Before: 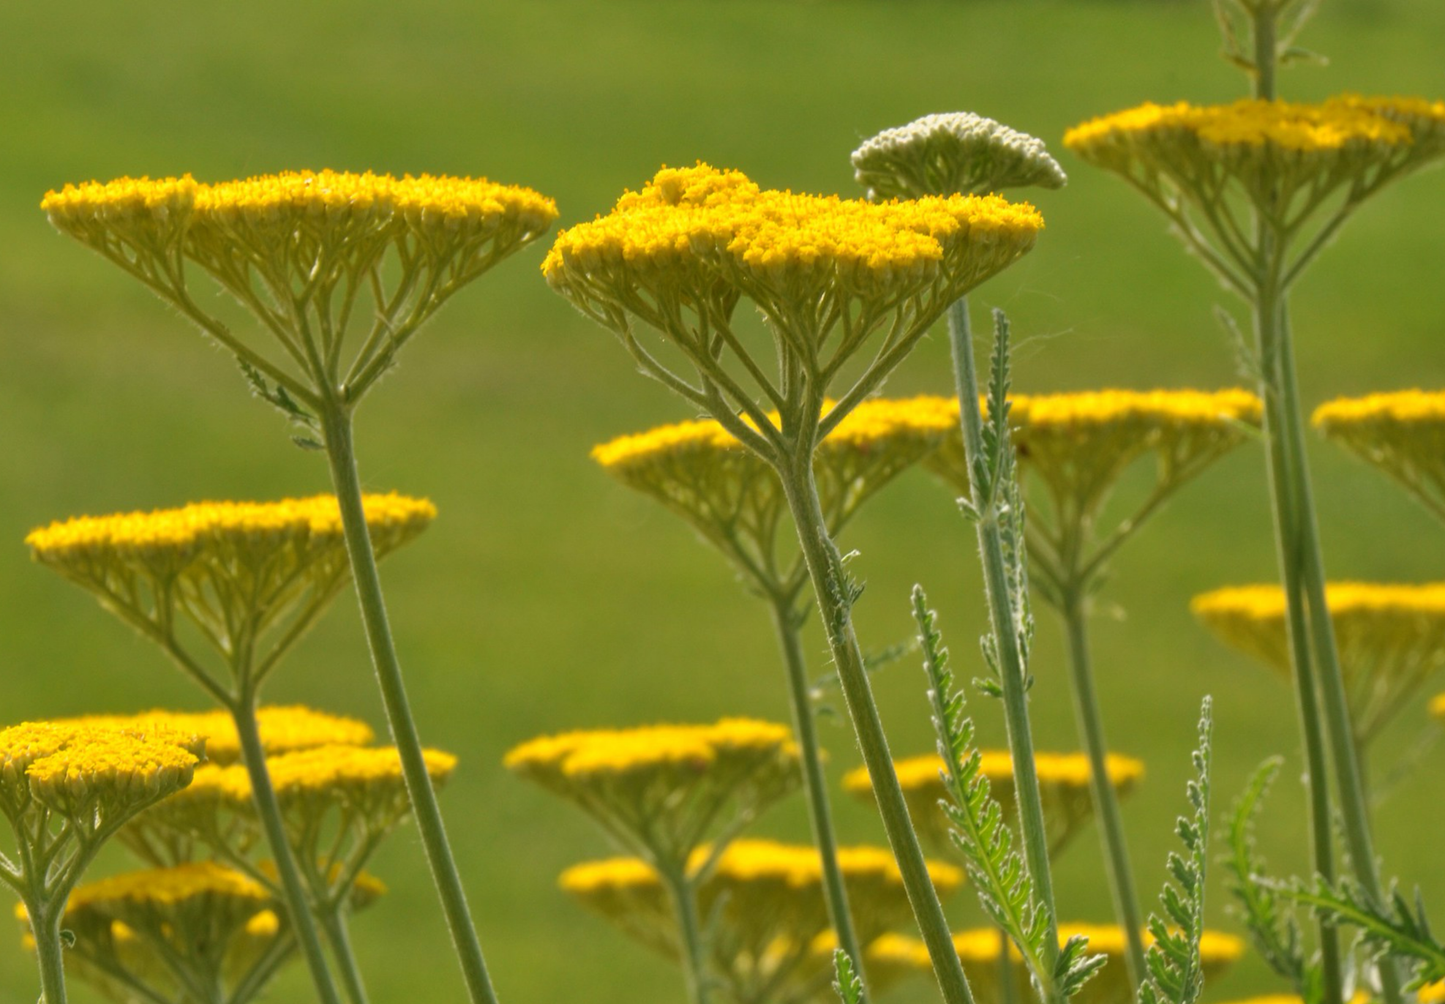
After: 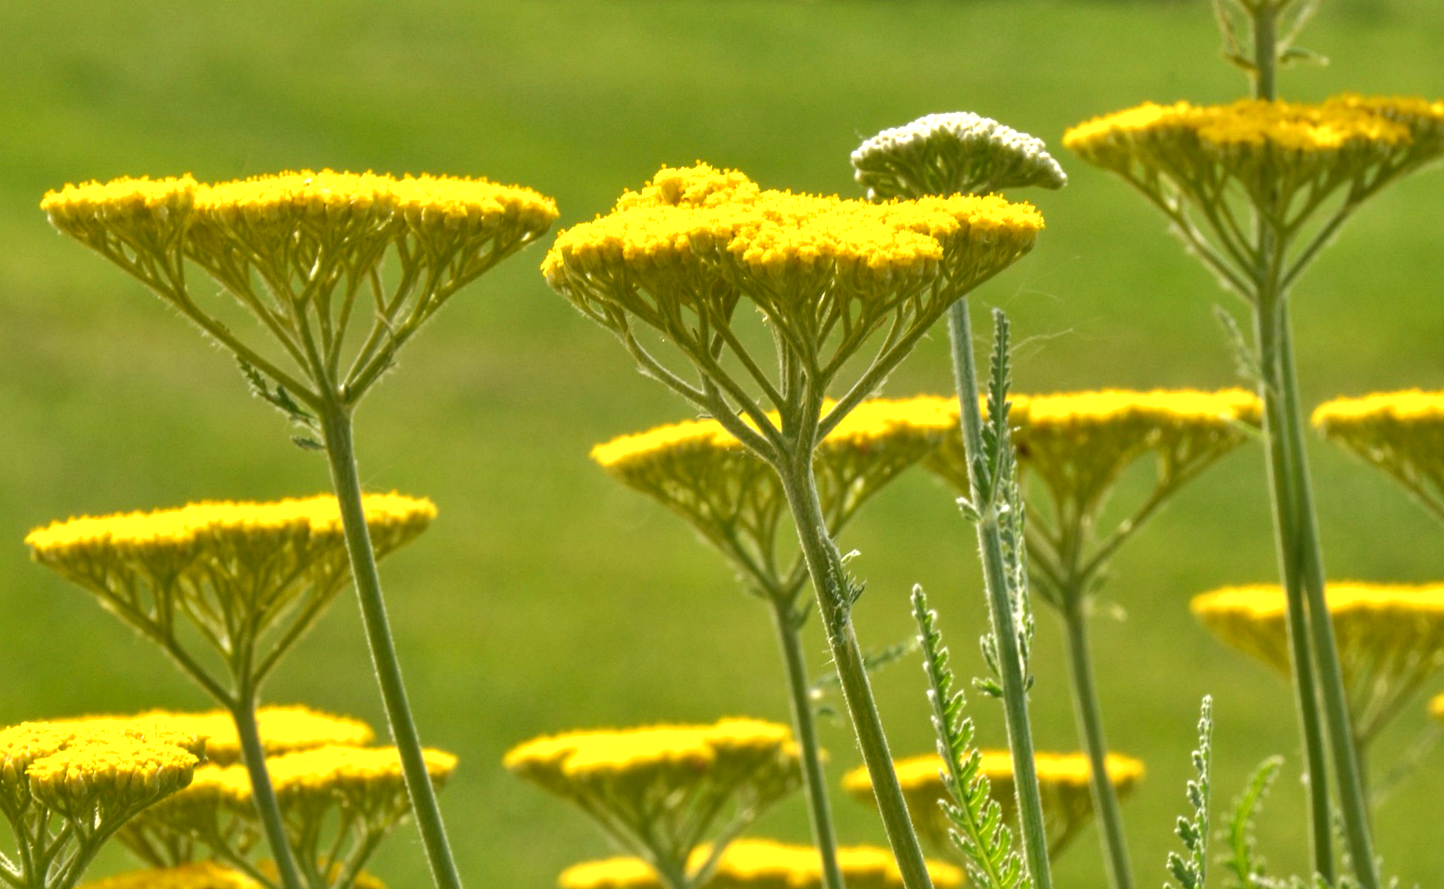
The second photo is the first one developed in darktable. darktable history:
crop and rotate: top 0%, bottom 11.438%
exposure: black level correction 0, exposure 0.704 EV, compensate exposure bias true, compensate highlight preservation false
shadows and highlights: radius 118.52, shadows 41.93, highlights -61.71, soften with gaussian
local contrast: on, module defaults
